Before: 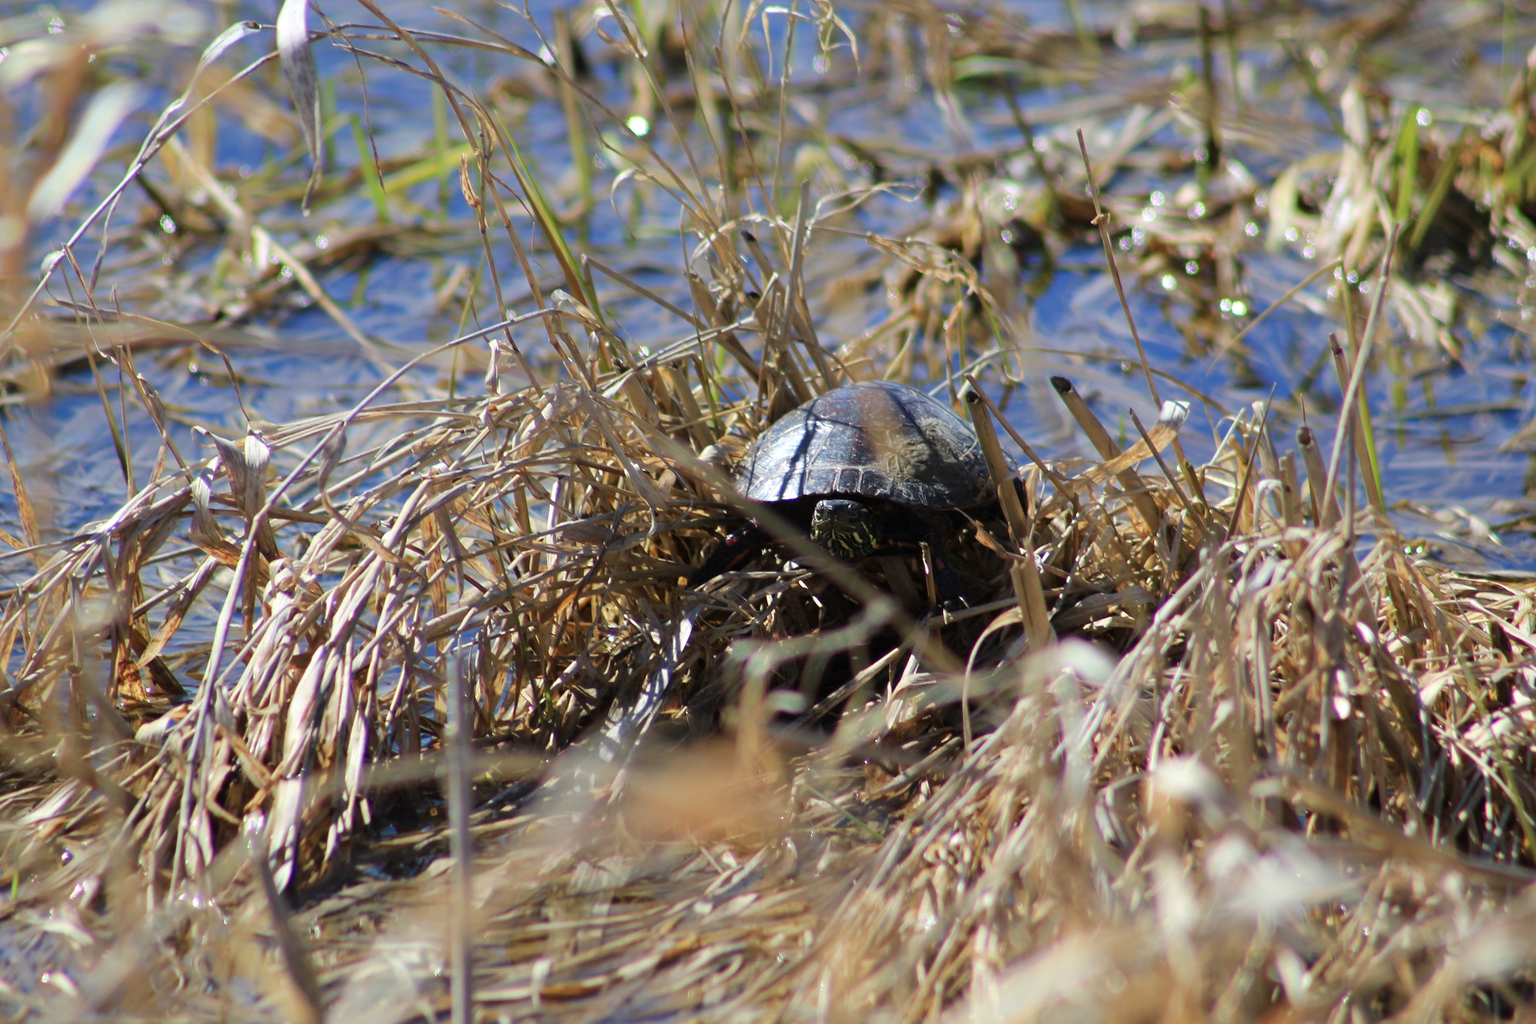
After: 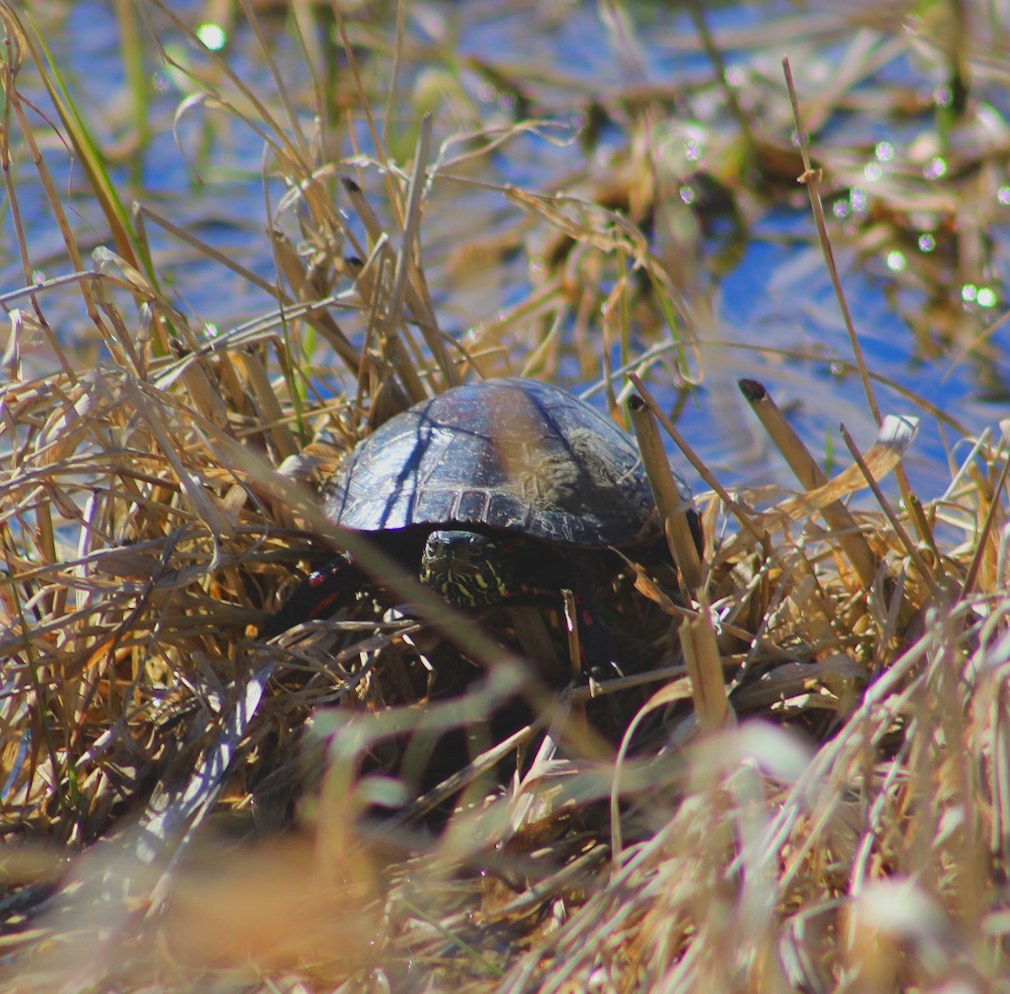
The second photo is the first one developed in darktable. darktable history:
contrast brightness saturation: contrast -0.19, saturation 0.19
crop: left 32.075%, top 10.976%, right 18.355%, bottom 17.596%
rotate and perspective: rotation 1.72°, automatic cropping off
